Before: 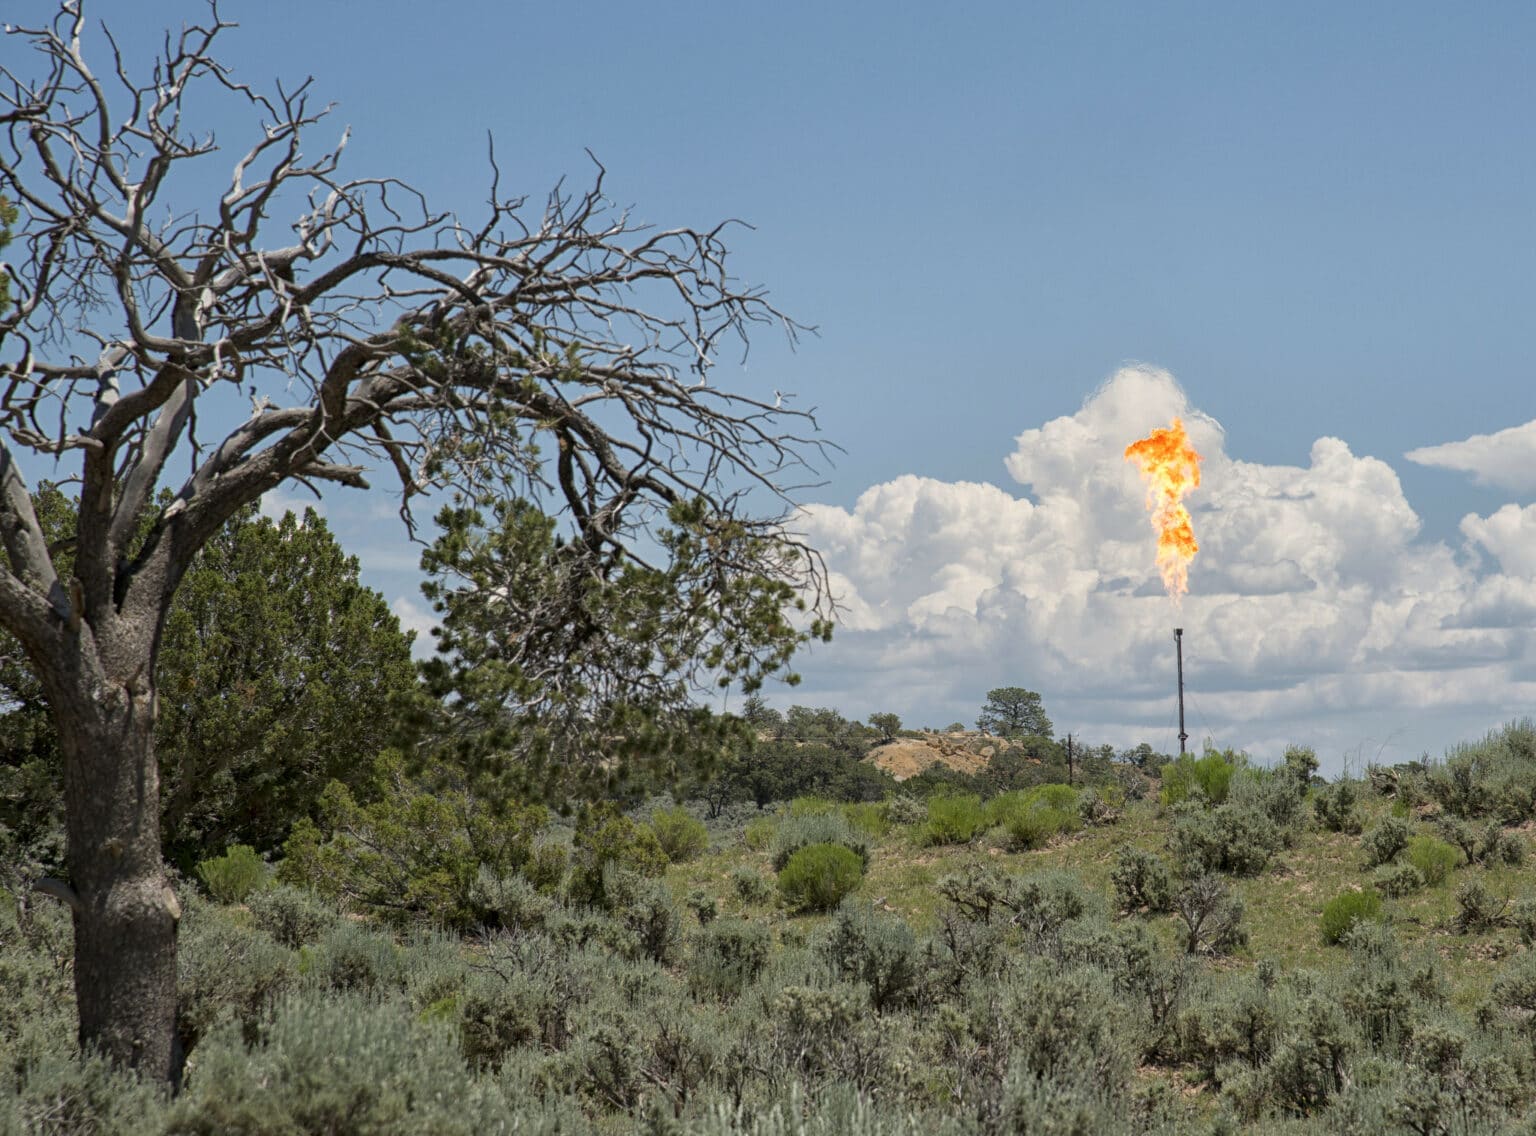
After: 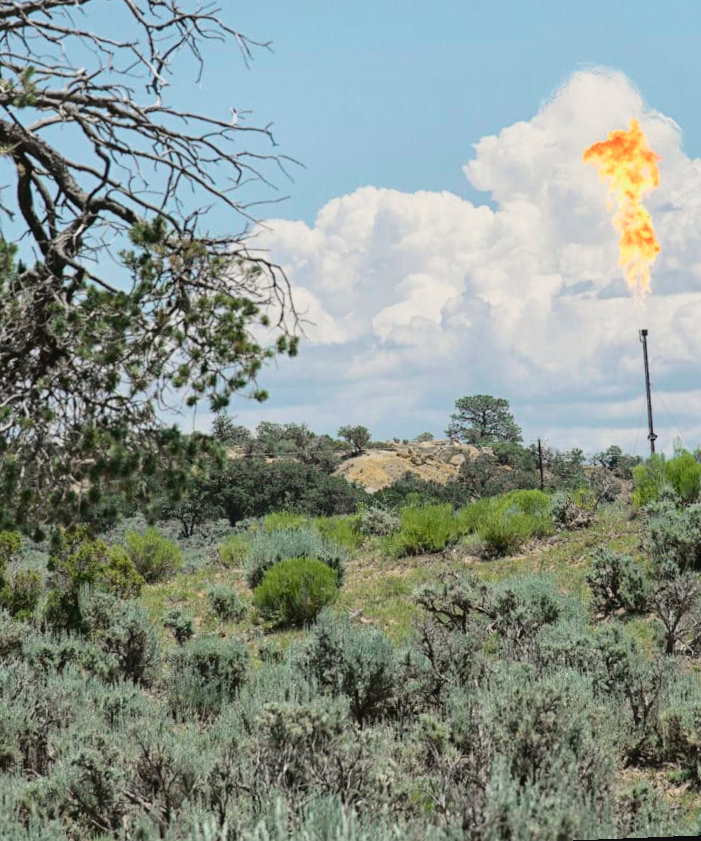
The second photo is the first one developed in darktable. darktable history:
tone curve: curves: ch0 [(0, 0.037) (0.045, 0.055) (0.155, 0.138) (0.29, 0.325) (0.428, 0.513) (0.604, 0.71) (0.824, 0.882) (1, 0.965)]; ch1 [(0, 0) (0.339, 0.334) (0.445, 0.419) (0.476, 0.454) (0.498, 0.498) (0.53, 0.515) (0.557, 0.556) (0.609, 0.649) (0.716, 0.746) (1, 1)]; ch2 [(0, 0) (0.327, 0.318) (0.417, 0.426) (0.46, 0.453) (0.502, 0.5) (0.526, 0.52) (0.554, 0.541) (0.626, 0.65) (0.749, 0.746) (1, 1)], color space Lab, independent channels, preserve colors none
rotate and perspective: rotation -2.29°, automatic cropping off
crop: left 35.432%, top 26.233%, right 20.145%, bottom 3.432%
